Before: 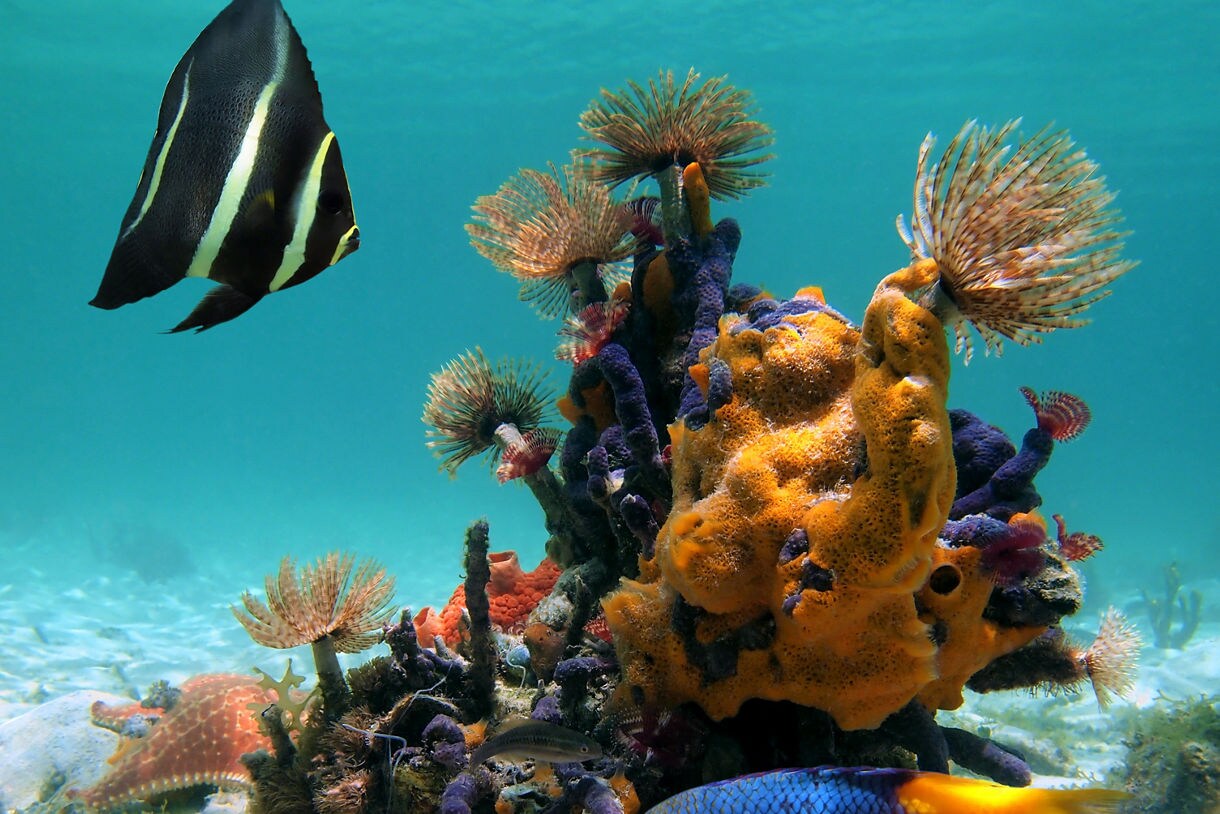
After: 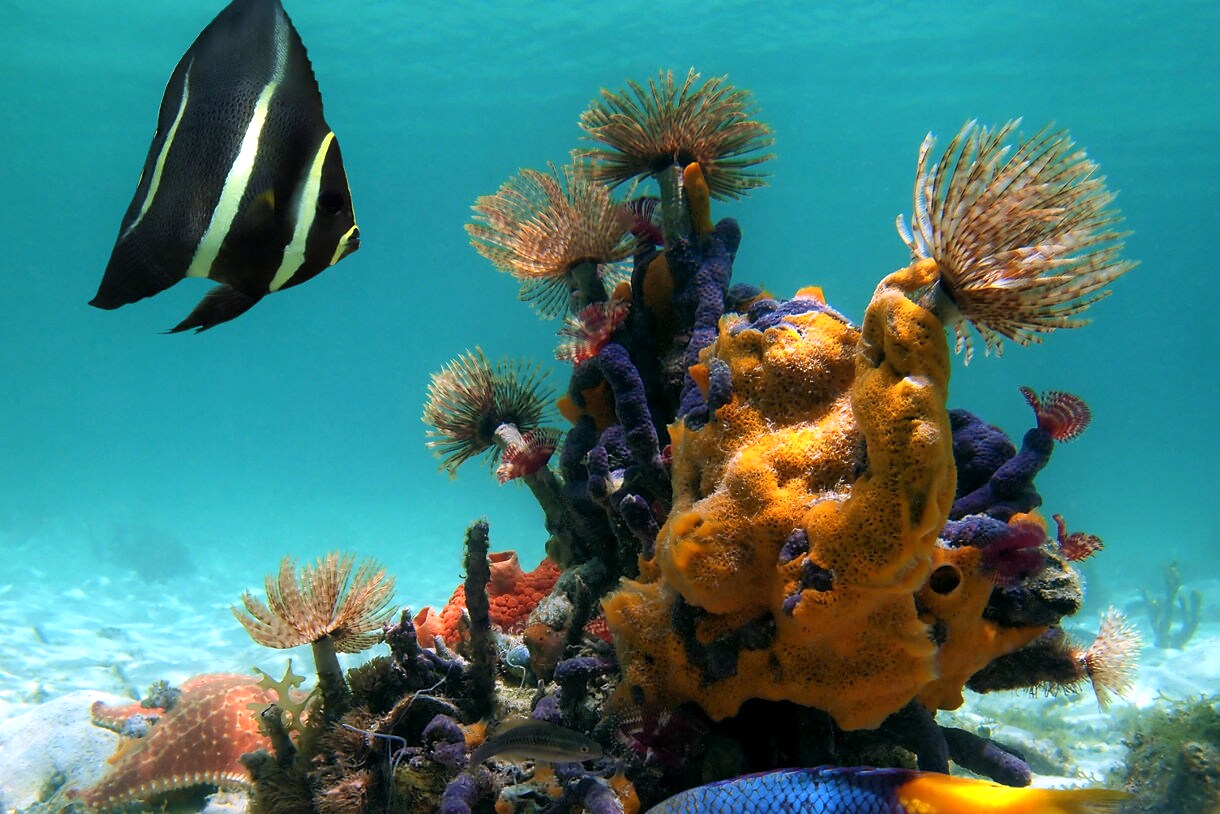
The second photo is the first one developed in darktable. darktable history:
tone equalizer: -8 EV -0.001 EV, -7 EV 0.002 EV, -6 EV -0.003 EV, -5 EV -0.003 EV, -4 EV -0.086 EV, -3 EV -0.213 EV, -2 EV -0.269 EV, -1 EV 0.111 EV, +0 EV 0.298 EV
